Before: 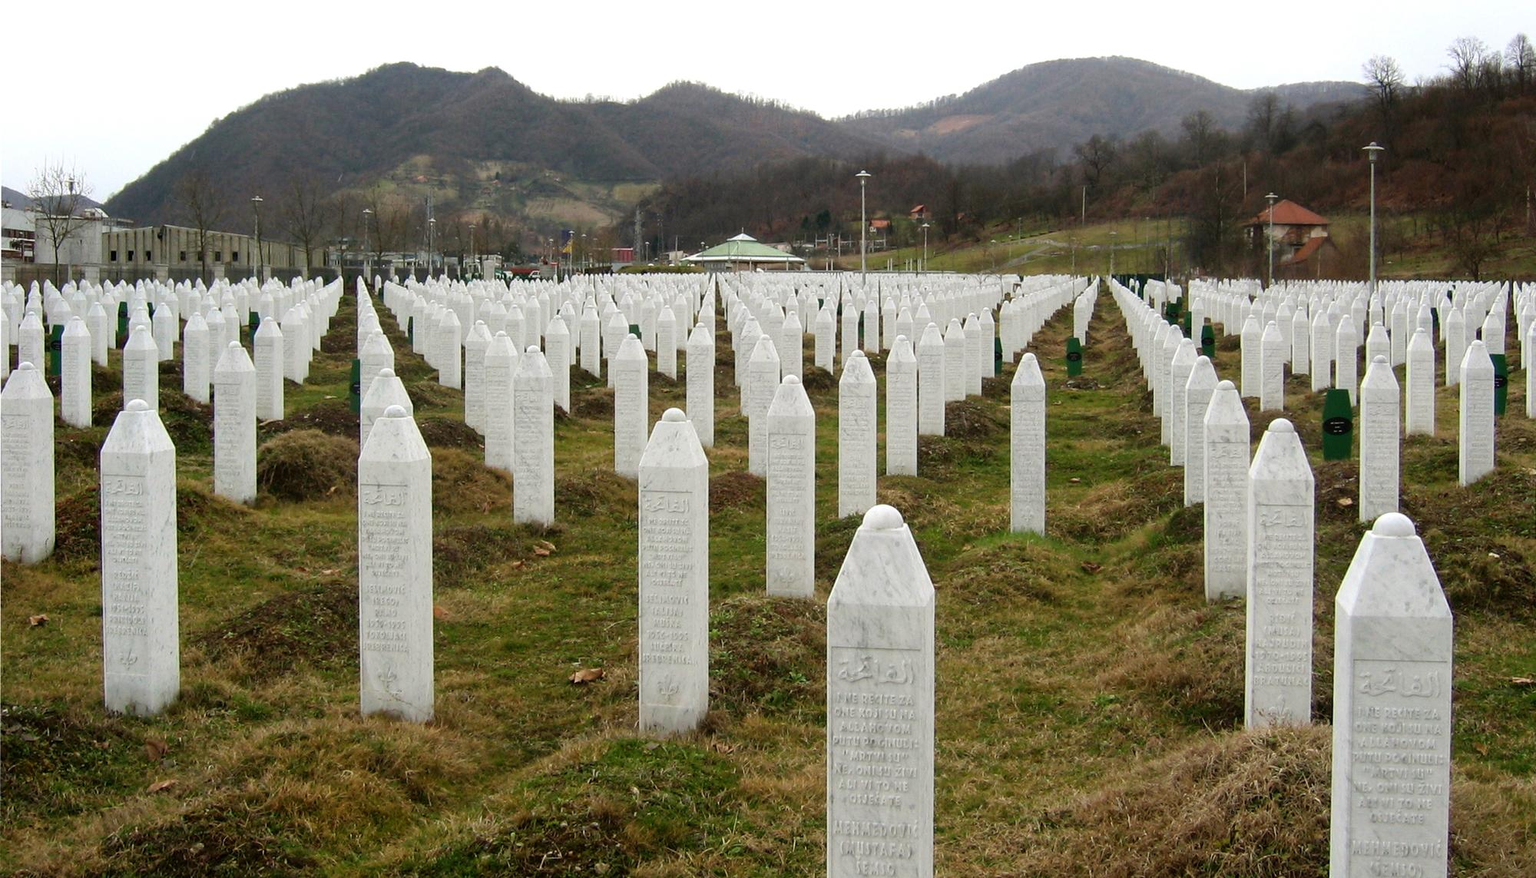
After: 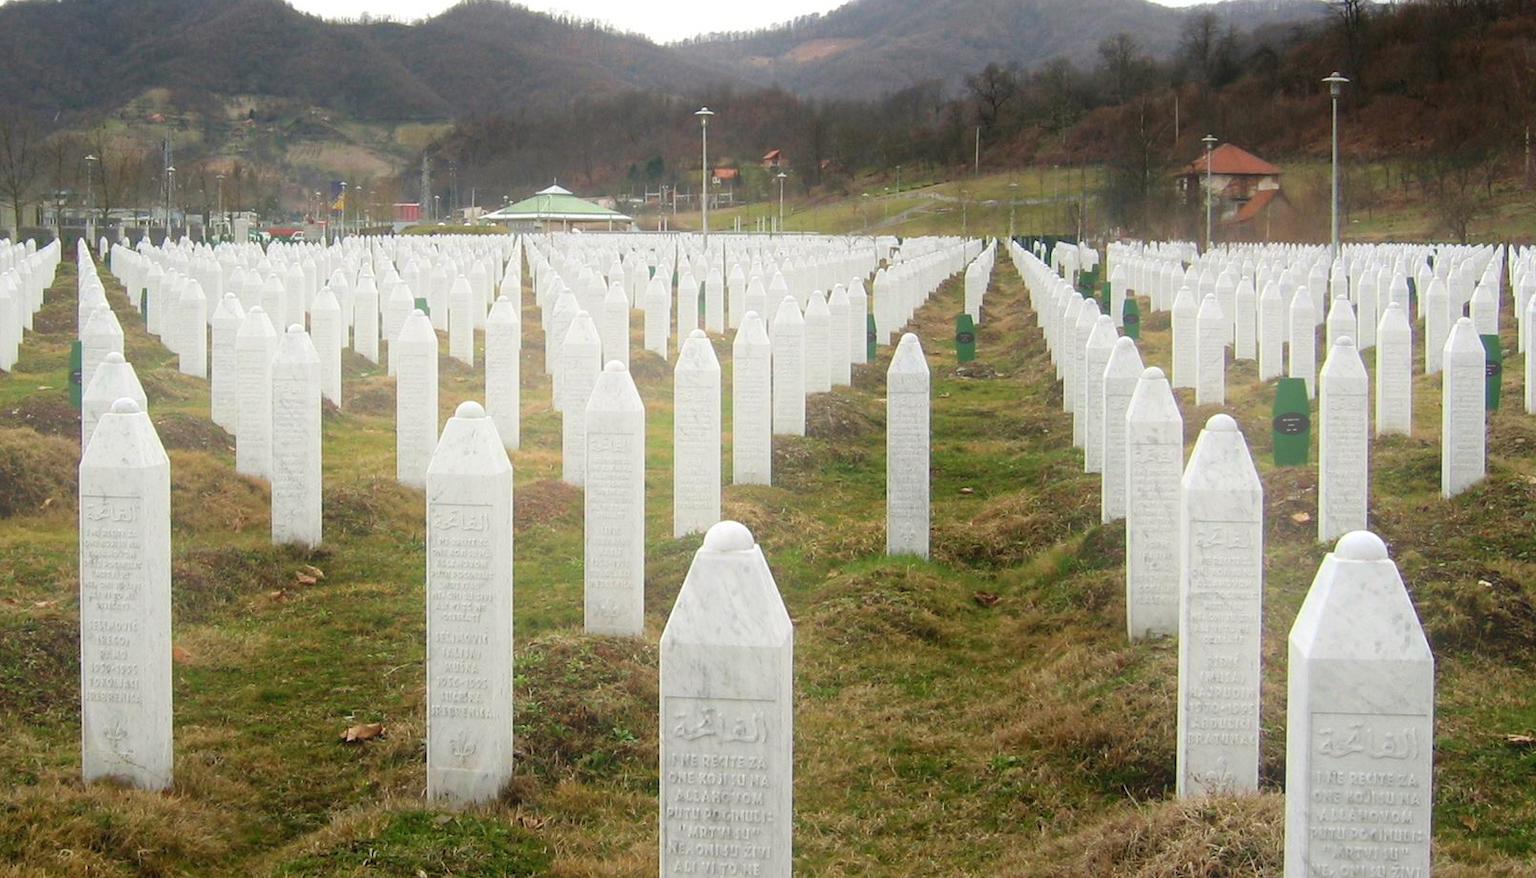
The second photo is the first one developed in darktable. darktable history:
shadows and highlights: radius 337.17, shadows 29.01, soften with gaussian
crop: left 19.159%, top 9.58%, bottom 9.58%
bloom: on, module defaults
